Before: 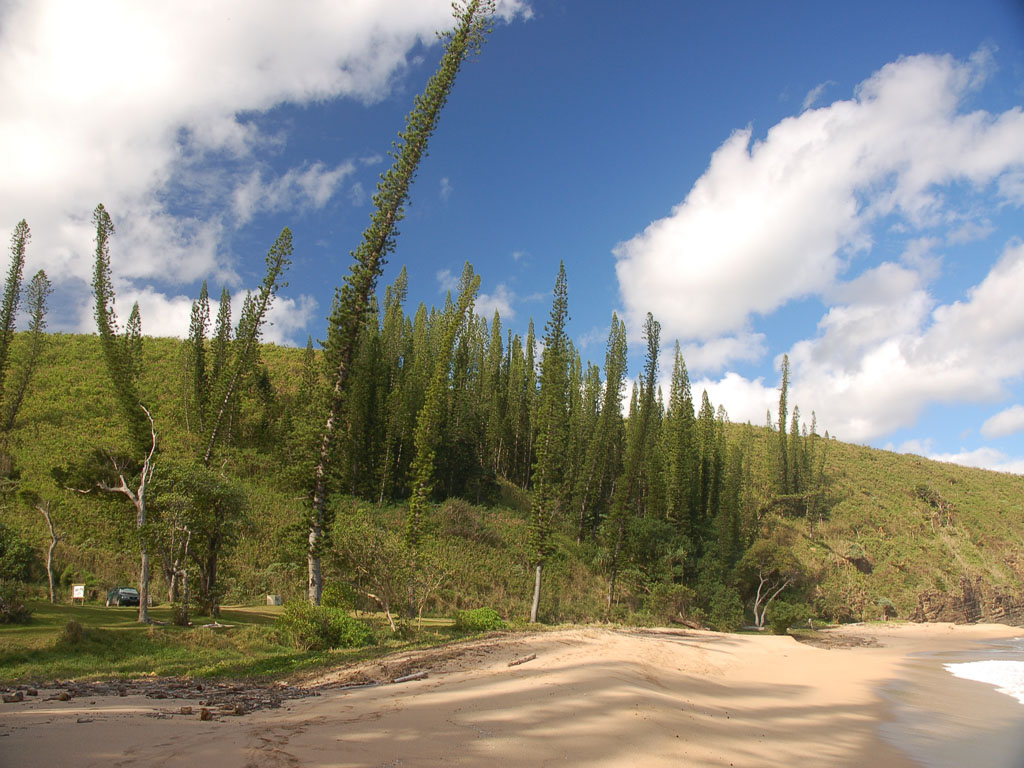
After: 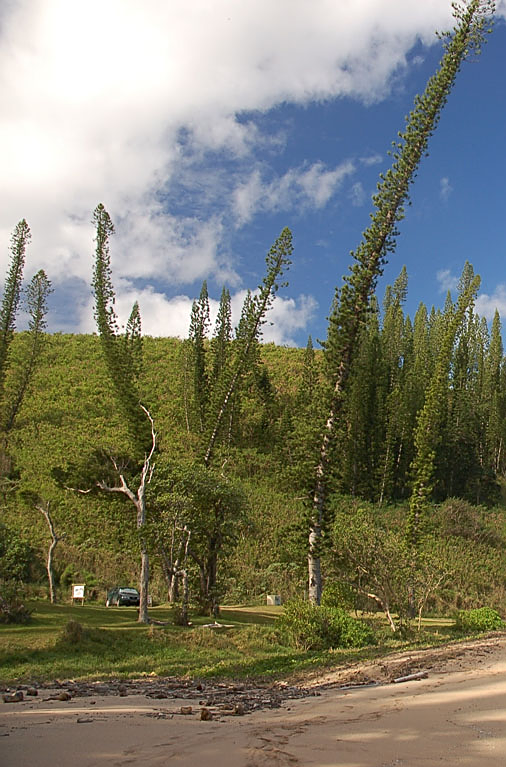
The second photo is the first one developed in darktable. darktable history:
crop and rotate: left 0.051%, top 0%, right 50.507%
sharpen: on, module defaults
